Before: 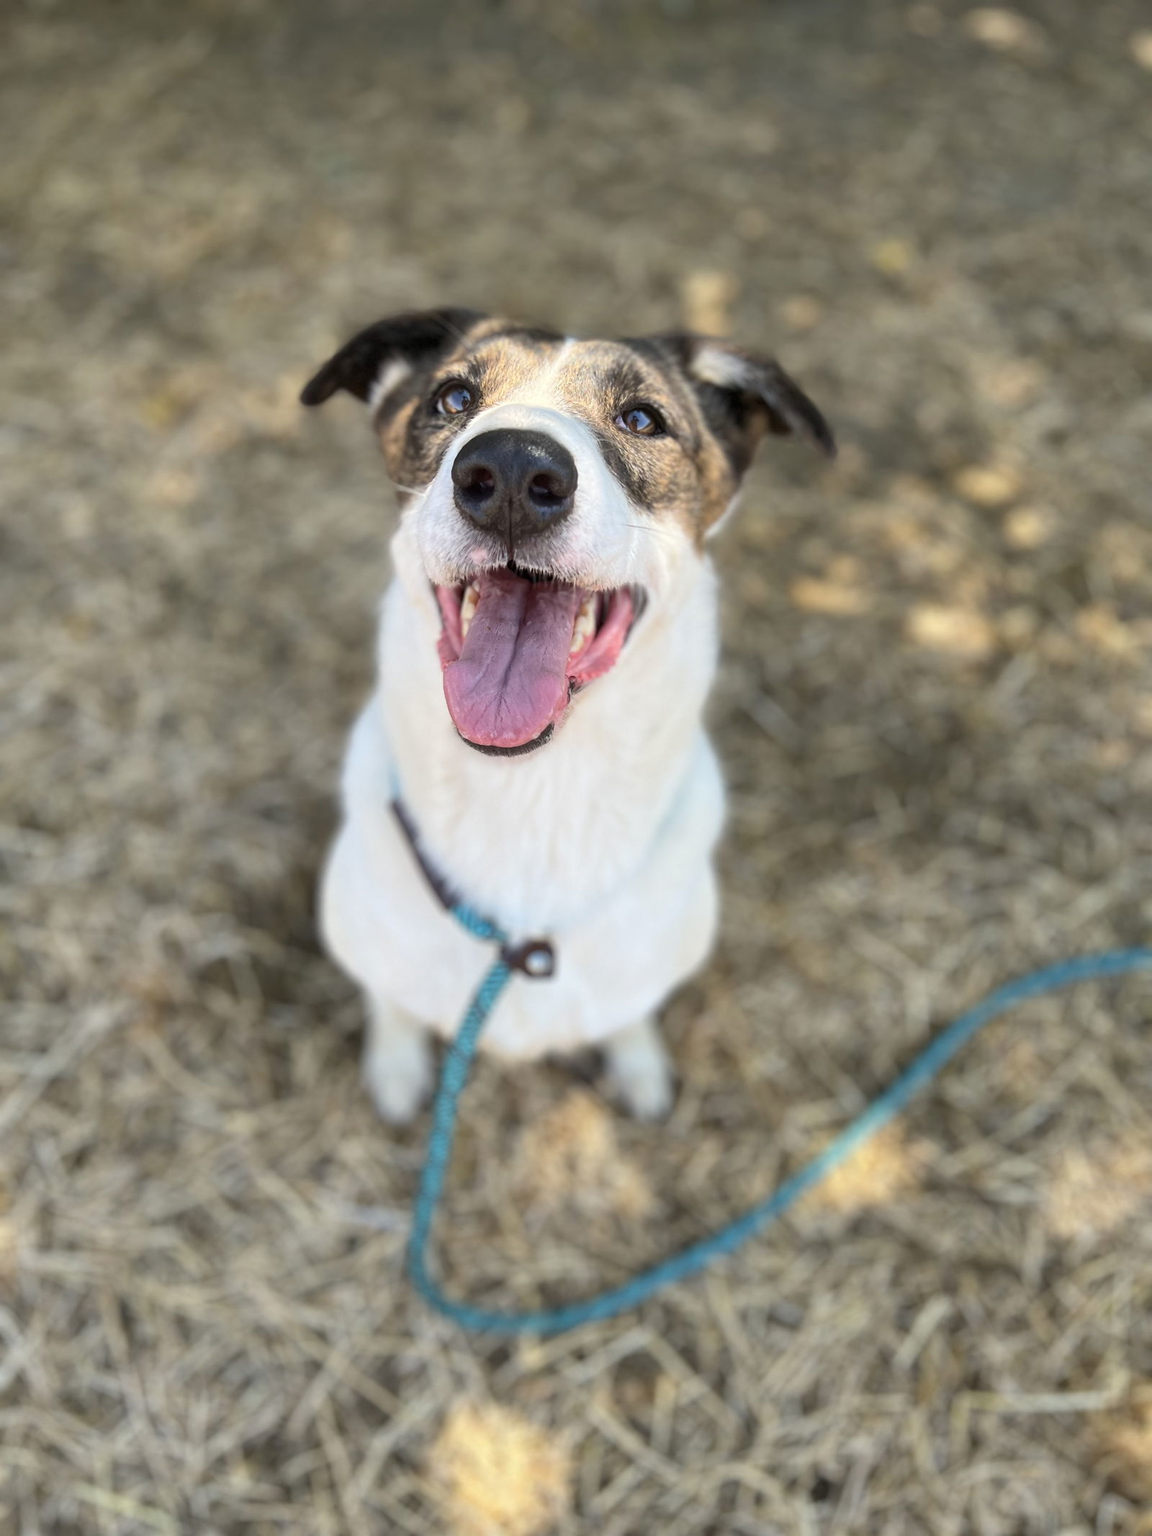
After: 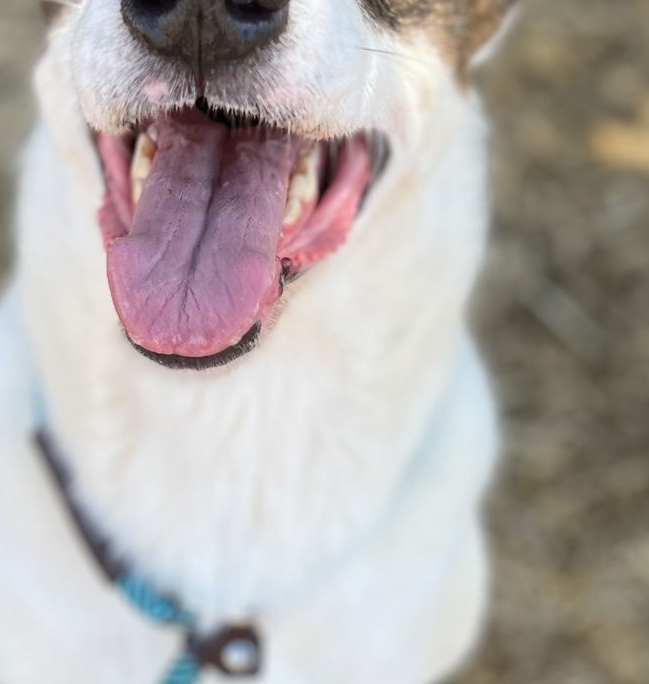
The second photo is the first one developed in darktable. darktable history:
crop: left 31.813%, top 31.965%, right 27.61%, bottom 35.964%
